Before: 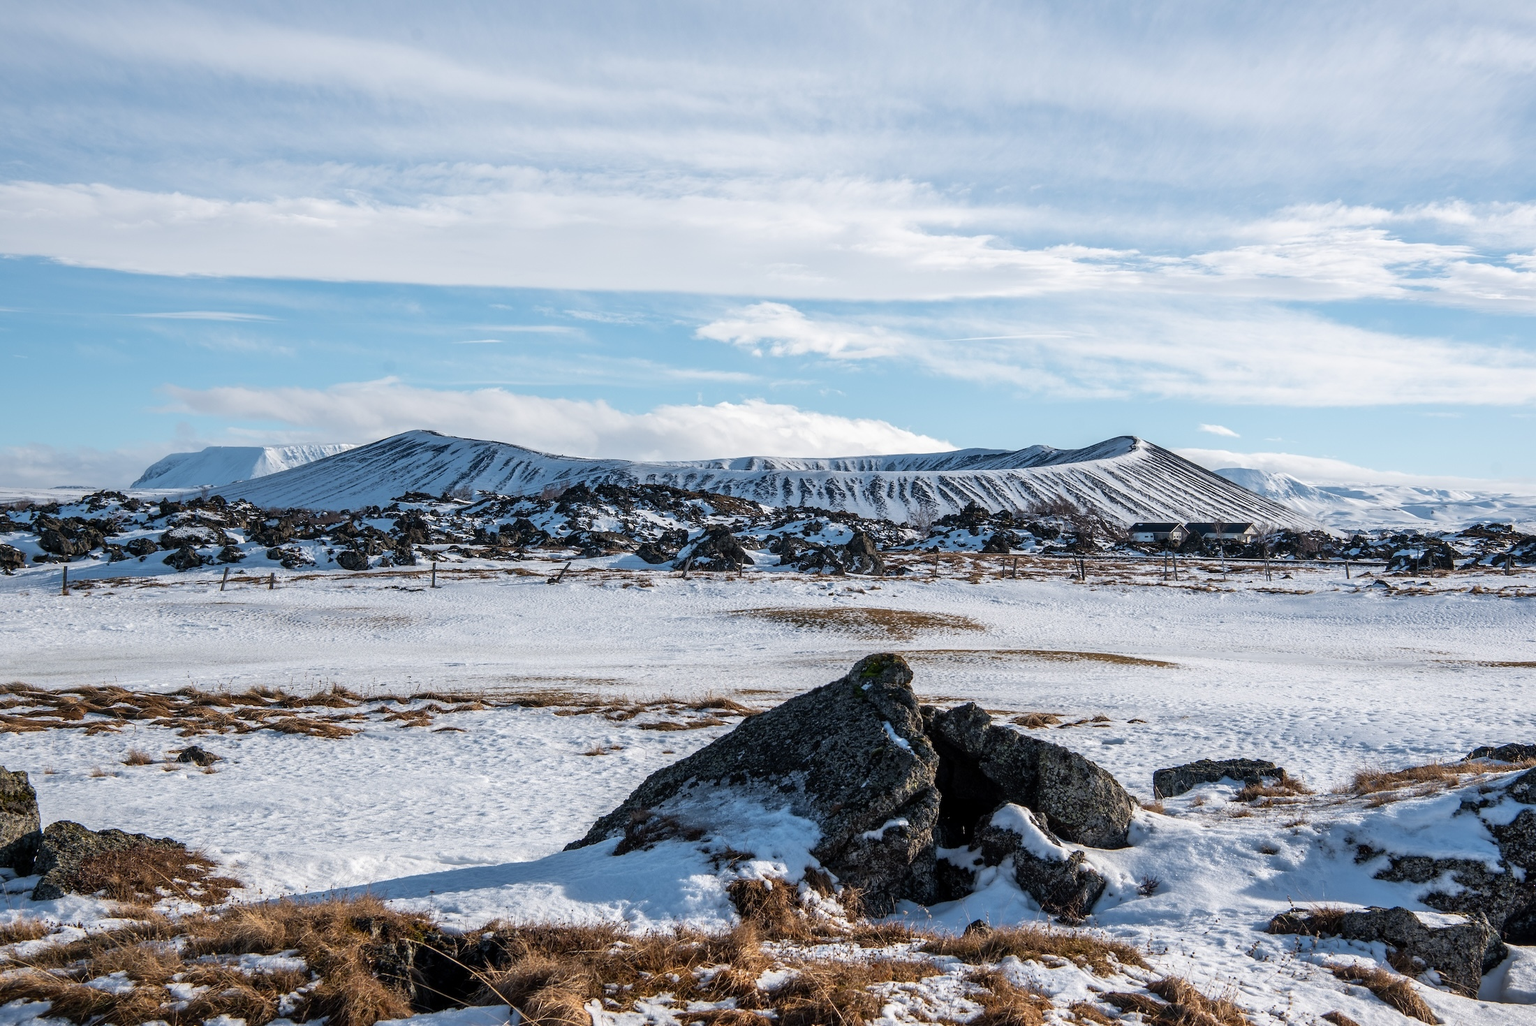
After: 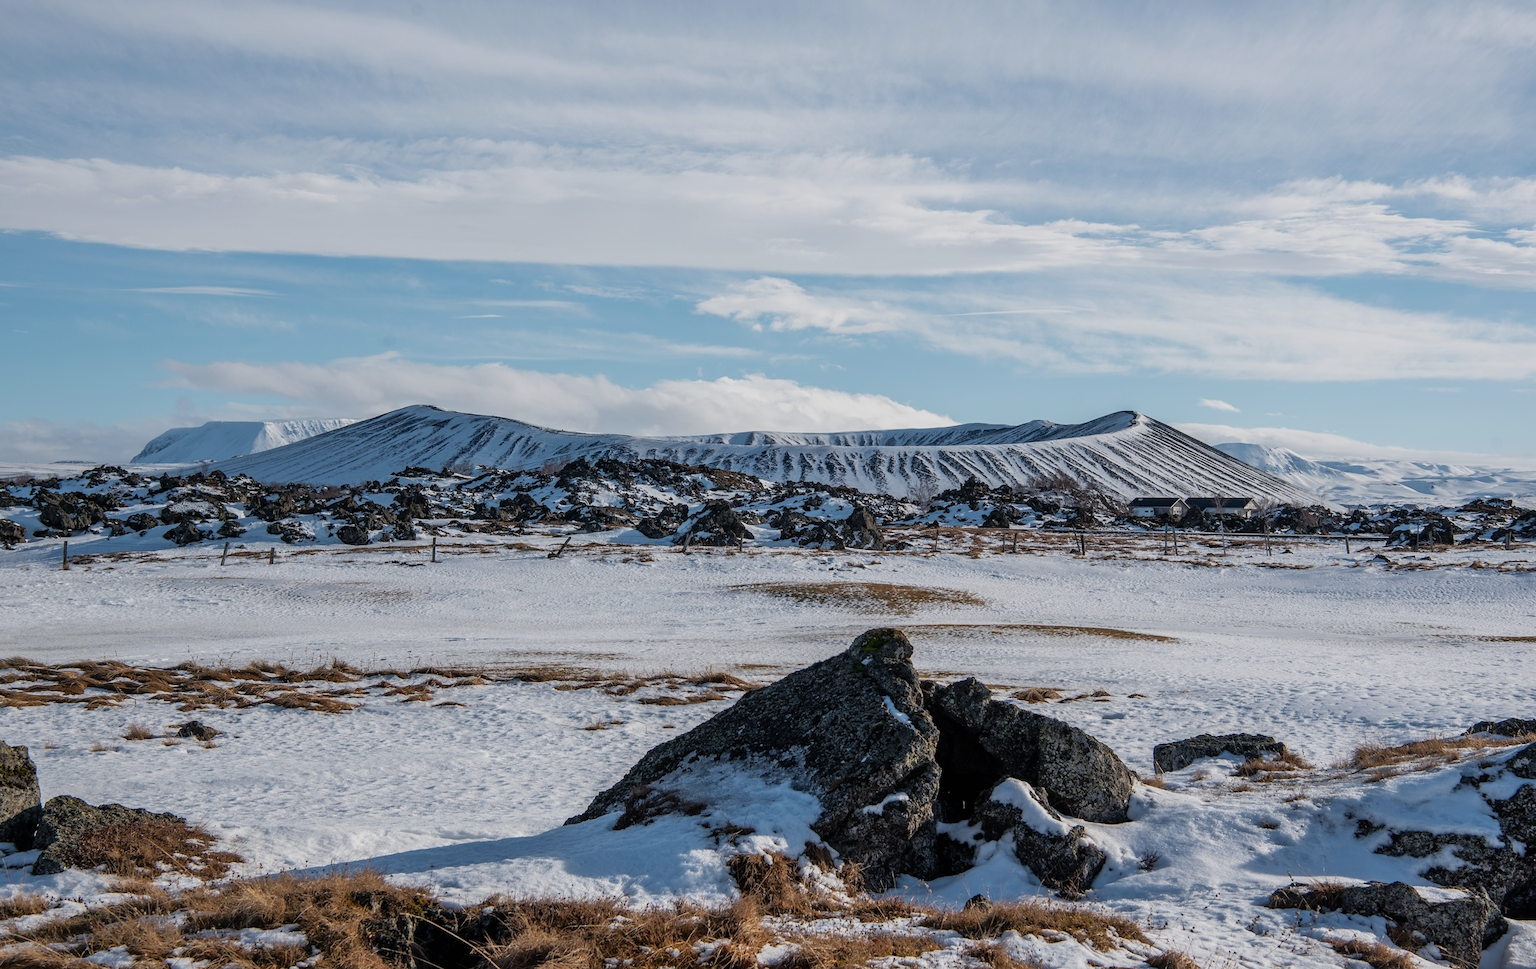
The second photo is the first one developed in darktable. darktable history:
exposure: black level correction 0, exposure 1.55 EV, compensate exposure bias true, compensate highlight preservation false
color balance: contrast fulcrum 17.78%
crop and rotate: top 2.479%, bottom 3.018%
tone equalizer: -8 EV -2 EV, -7 EV -2 EV, -6 EV -2 EV, -5 EV -2 EV, -4 EV -2 EV, -3 EV -2 EV, -2 EV -2 EV, -1 EV -1.63 EV, +0 EV -2 EV
